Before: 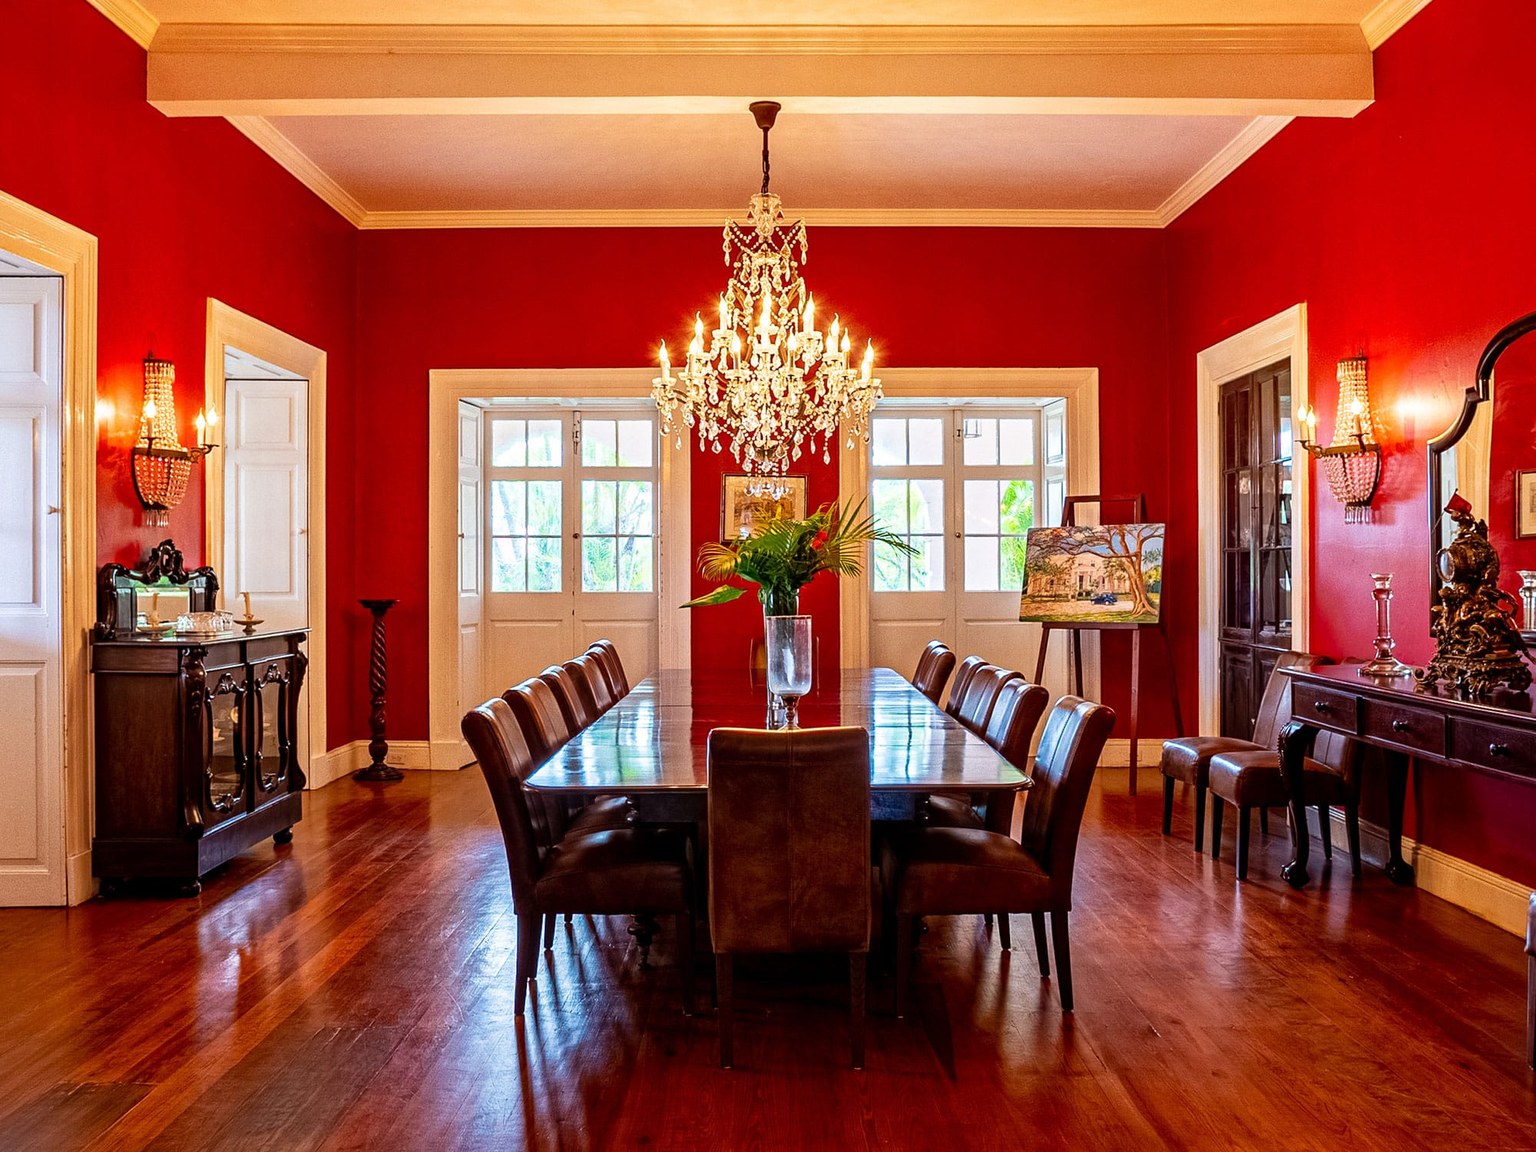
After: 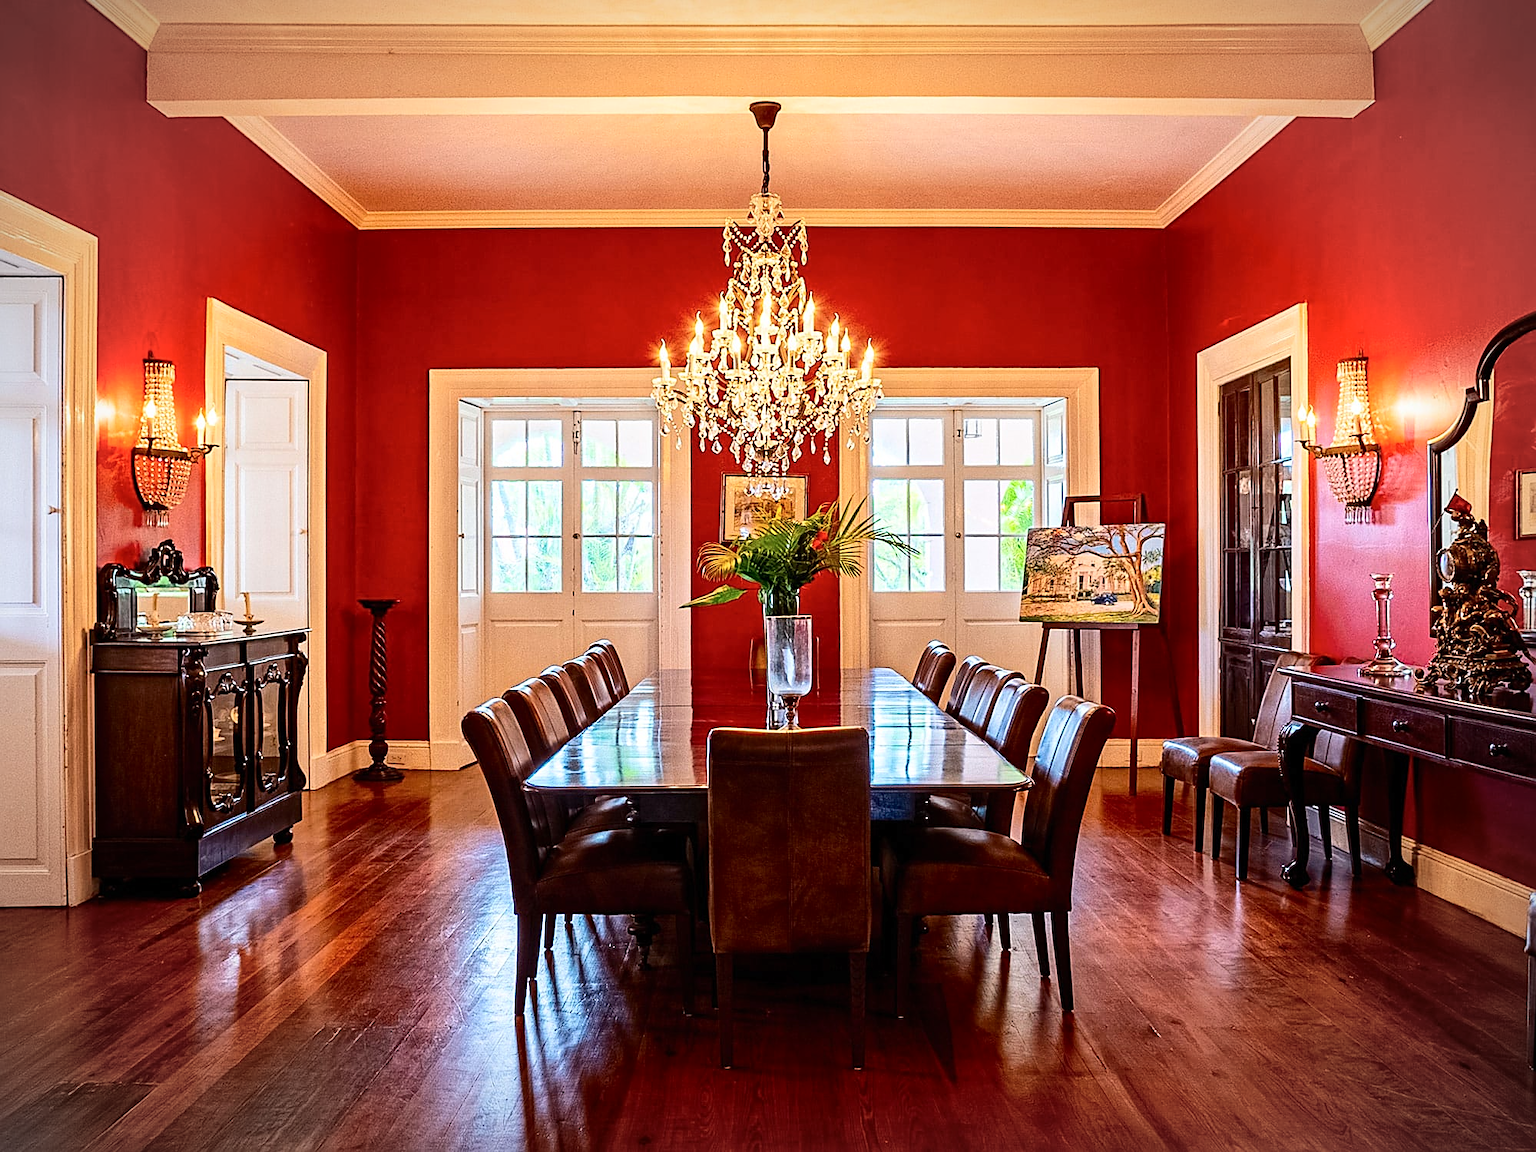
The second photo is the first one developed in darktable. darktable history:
sharpen: on, module defaults
tone curve: curves: ch0 [(0, 0) (0.003, 0.005) (0.011, 0.013) (0.025, 0.027) (0.044, 0.044) (0.069, 0.06) (0.1, 0.081) (0.136, 0.114) (0.177, 0.16) (0.224, 0.211) (0.277, 0.277) (0.335, 0.354) (0.399, 0.435) (0.468, 0.538) (0.543, 0.626) (0.623, 0.708) (0.709, 0.789) (0.801, 0.867) (0.898, 0.935) (1, 1)], color space Lab, independent channels, preserve colors none
vignetting: fall-off start 86.2%, automatic ratio true
